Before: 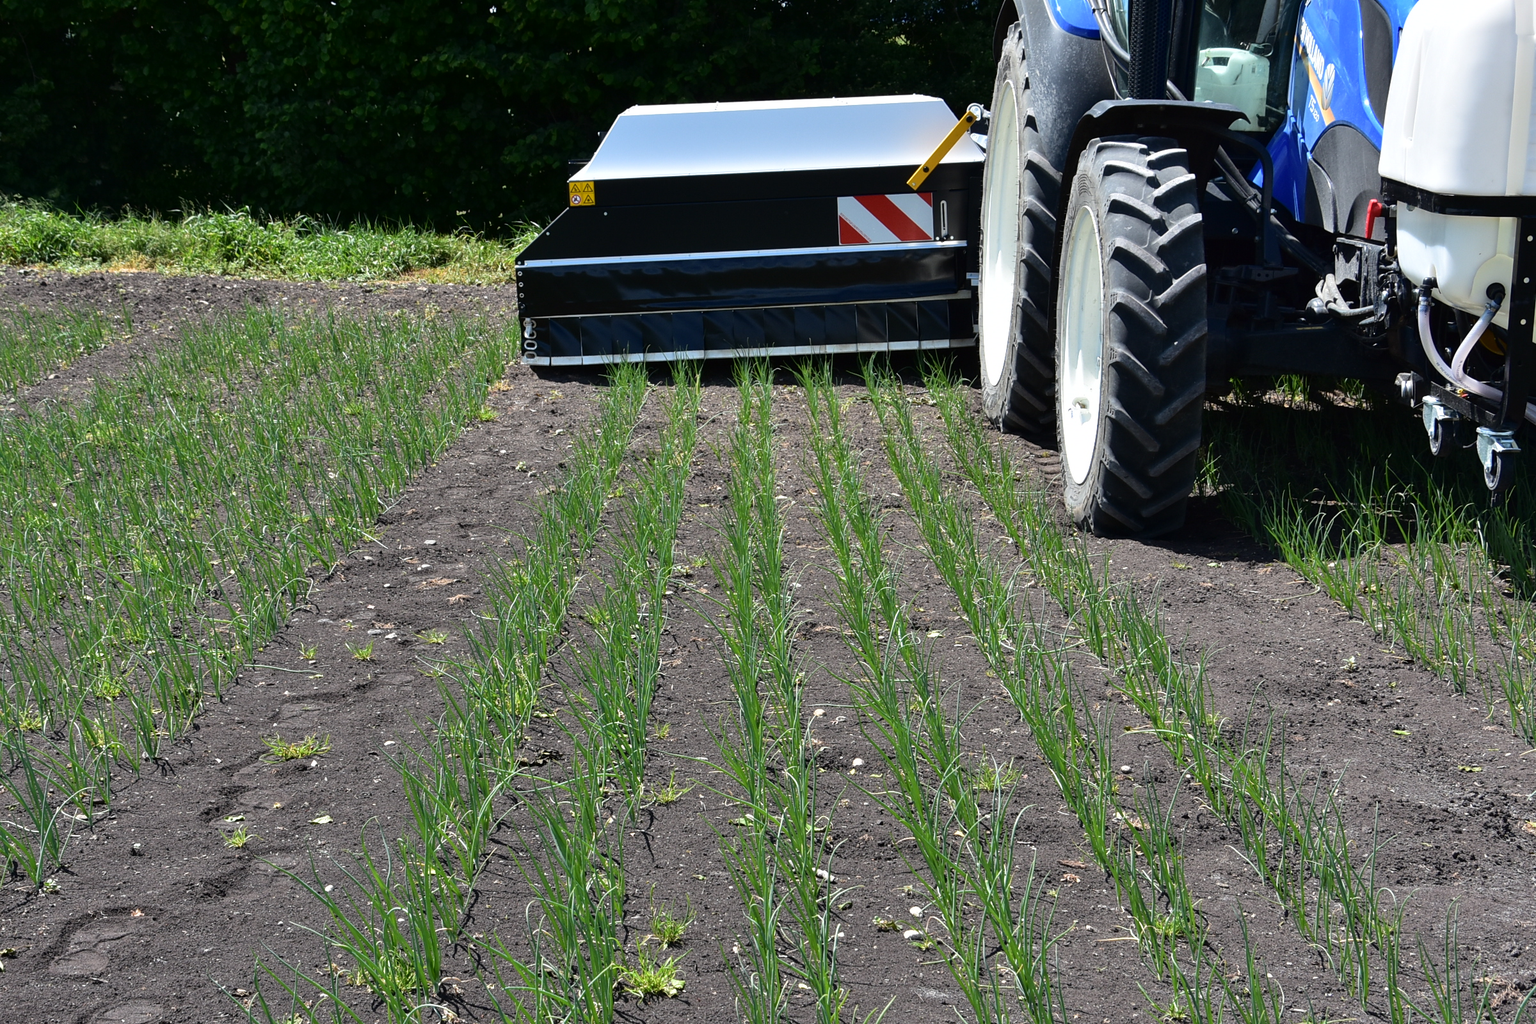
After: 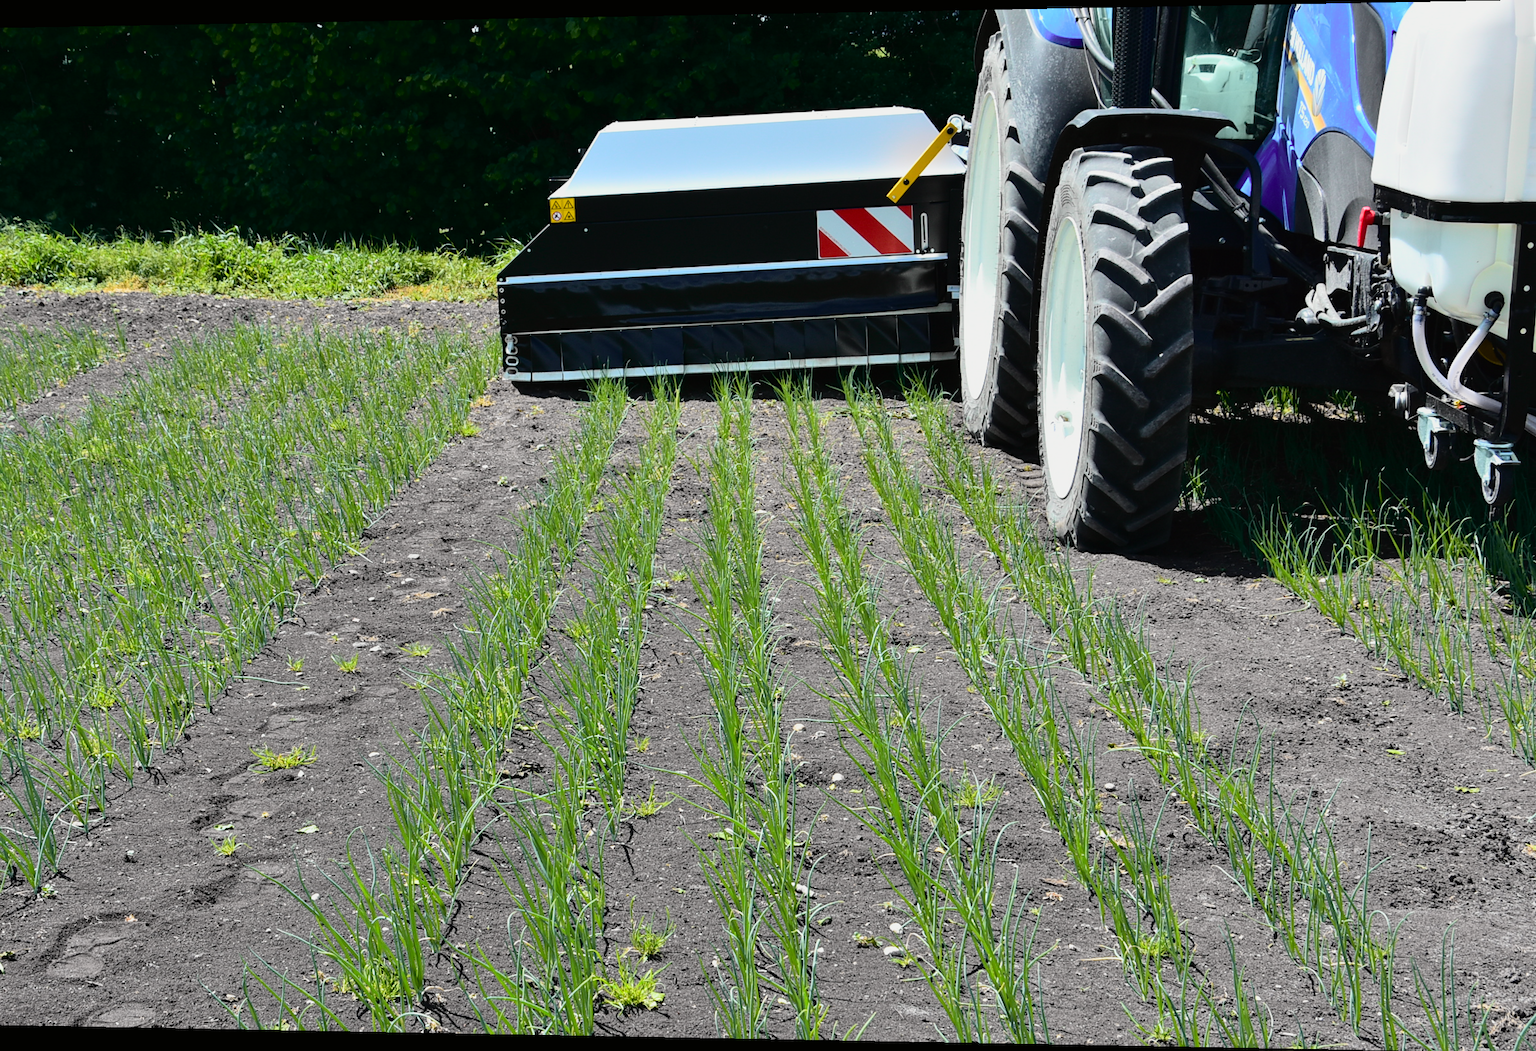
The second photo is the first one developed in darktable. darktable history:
rotate and perspective: lens shift (horizontal) -0.055, automatic cropping off
tone curve: curves: ch0 [(0, 0.005) (0.103, 0.097) (0.18, 0.207) (0.384, 0.465) (0.491, 0.585) (0.629, 0.726) (0.84, 0.866) (1, 0.947)]; ch1 [(0, 0) (0.172, 0.123) (0.324, 0.253) (0.396, 0.388) (0.478, 0.461) (0.499, 0.497) (0.532, 0.515) (0.57, 0.584) (0.635, 0.675) (0.805, 0.892) (1, 1)]; ch2 [(0, 0) (0.411, 0.424) (0.496, 0.501) (0.515, 0.507) (0.553, 0.562) (0.604, 0.642) (0.708, 0.768) (0.839, 0.916) (1, 1)], color space Lab, independent channels, preserve colors none
